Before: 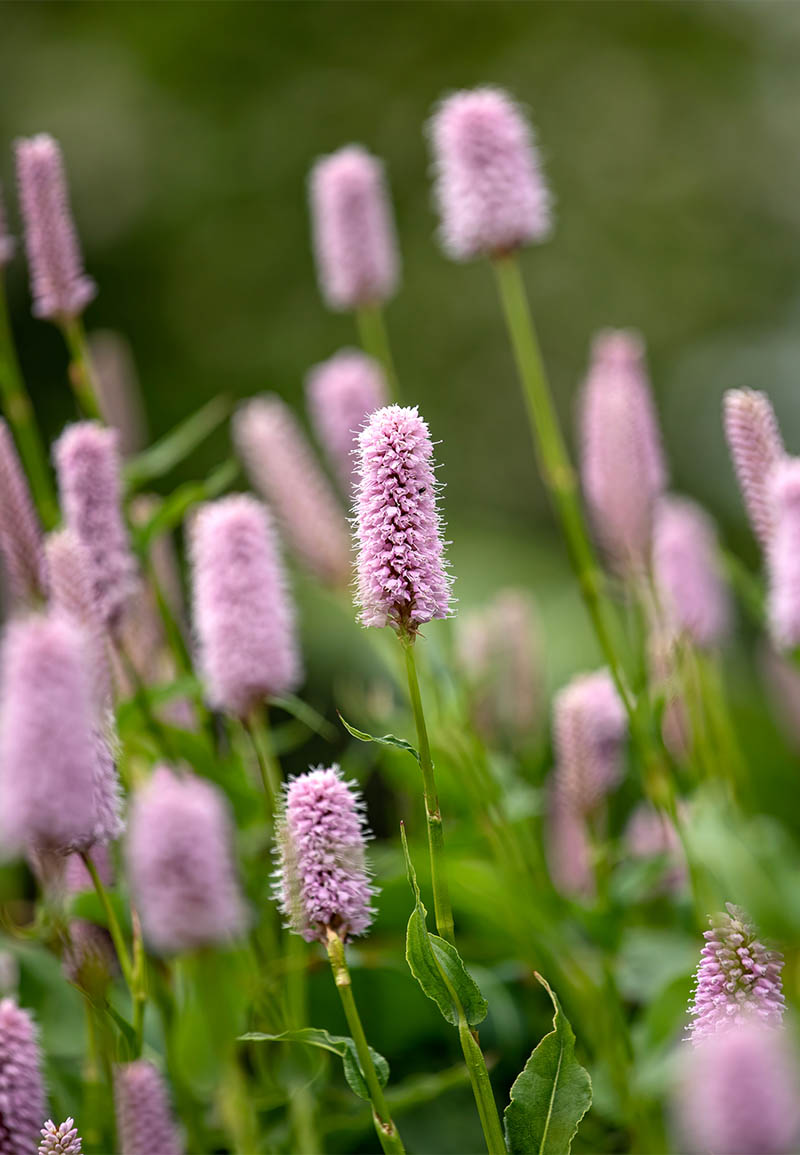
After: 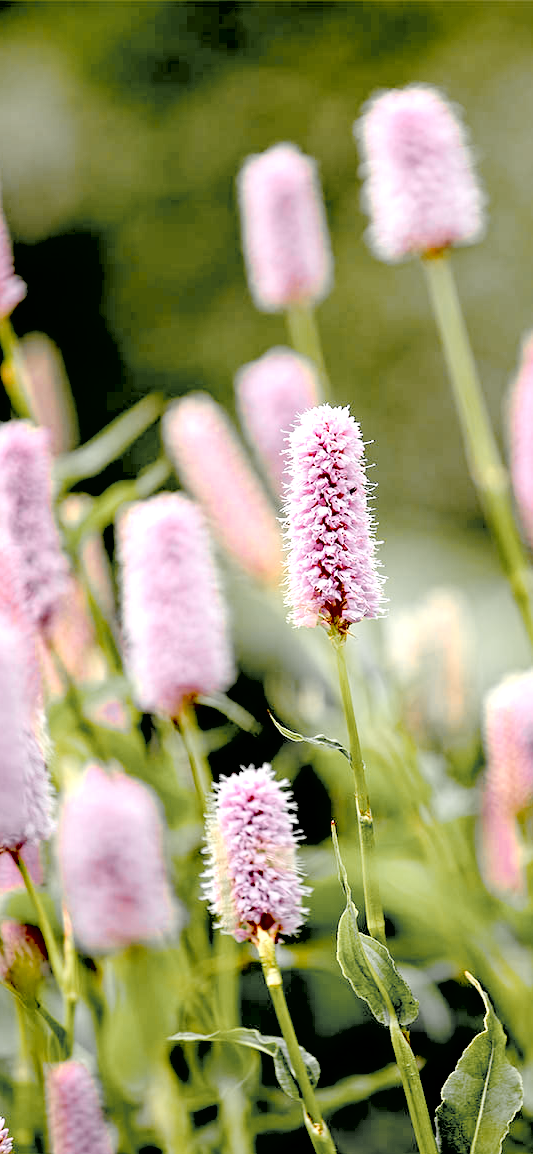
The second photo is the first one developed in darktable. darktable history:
color zones: curves: ch0 [(0, 0.447) (0.184, 0.543) (0.323, 0.476) (0.429, 0.445) (0.571, 0.443) (0.714, 0.451) (0.857, 0.452) (1, 0.447)]; ch1 [(0, 0.464) (0.176, 0.46) (0.287, 0.177) (0.429, 0.002) (0.571, 0) (0.714, 0) (0.857, 0) (1, 0.464)]
exposure: black level correction 0.036, exposure 0.904 EV, compensate exposure bias true, compensate highlight preservation false
contrast brightness saturation: contrast 0.095, brightness 0.31, saturation 0.141
crop and rotate: left 8.648%, right 24.65%
